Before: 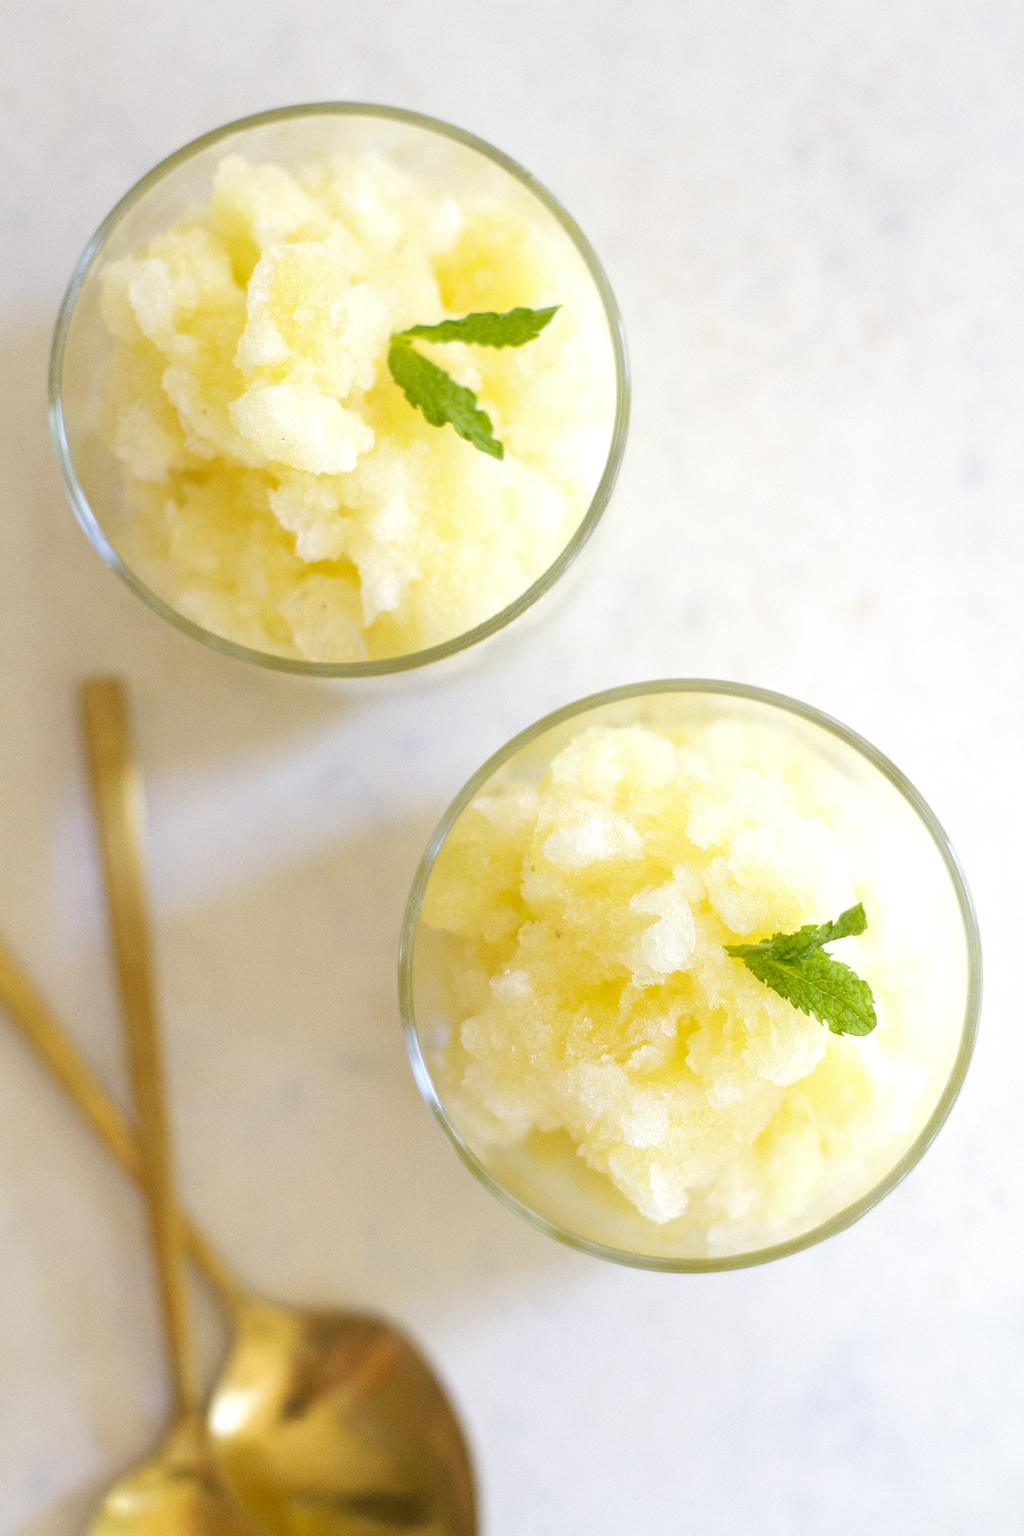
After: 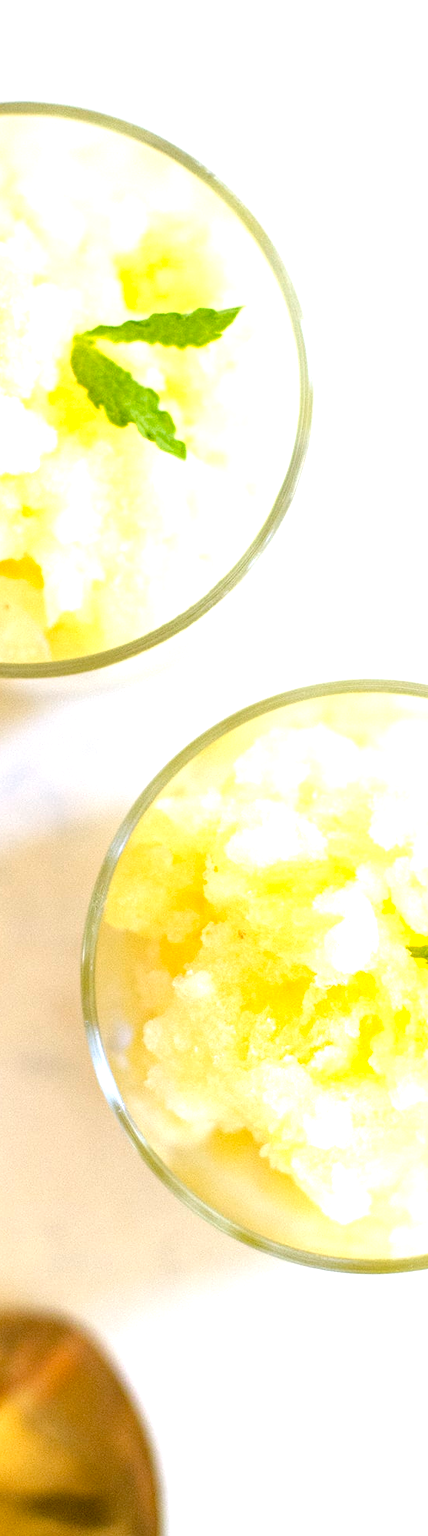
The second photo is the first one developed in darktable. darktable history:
local contrast: on, module defaults
haze removal: compatibility mode true, adaptive false
crop: left 31.023%, right 27.109%
exposure: black level correction 0, exposure 0.699 EV, compensate highlight preservation false
